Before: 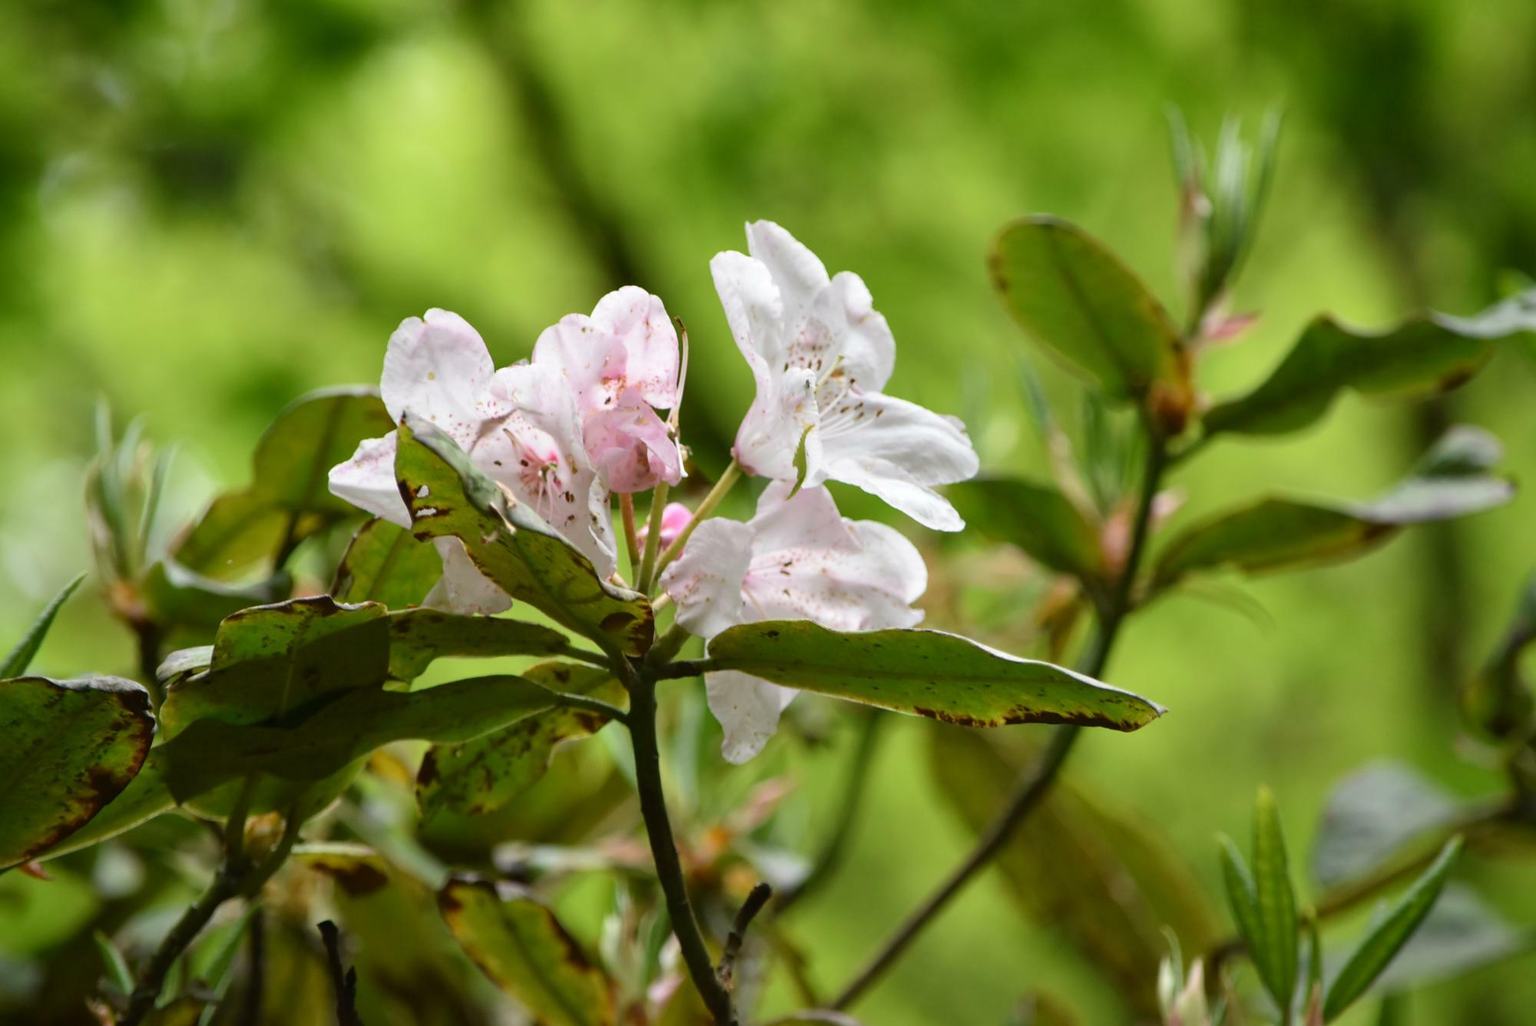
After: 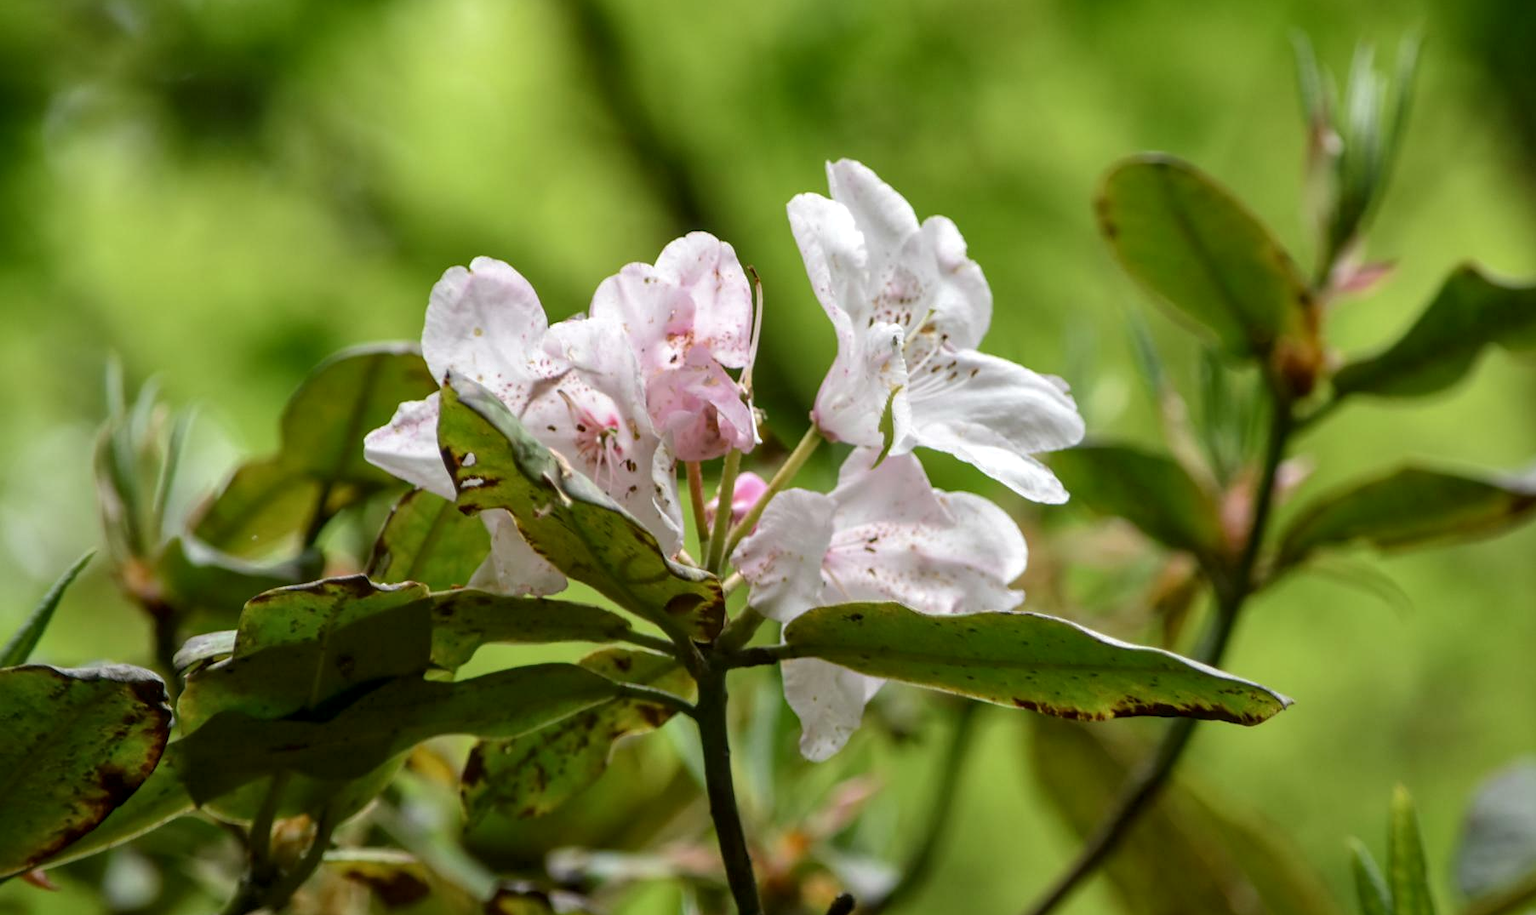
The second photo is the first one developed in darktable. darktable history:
crop: top 7.49%, right 9.717%, bottom 11.943%
local contrast: on, module defaults
base curve: curves: ch0 [(0, 0) (0.74, 0.67) (1, 1)]
